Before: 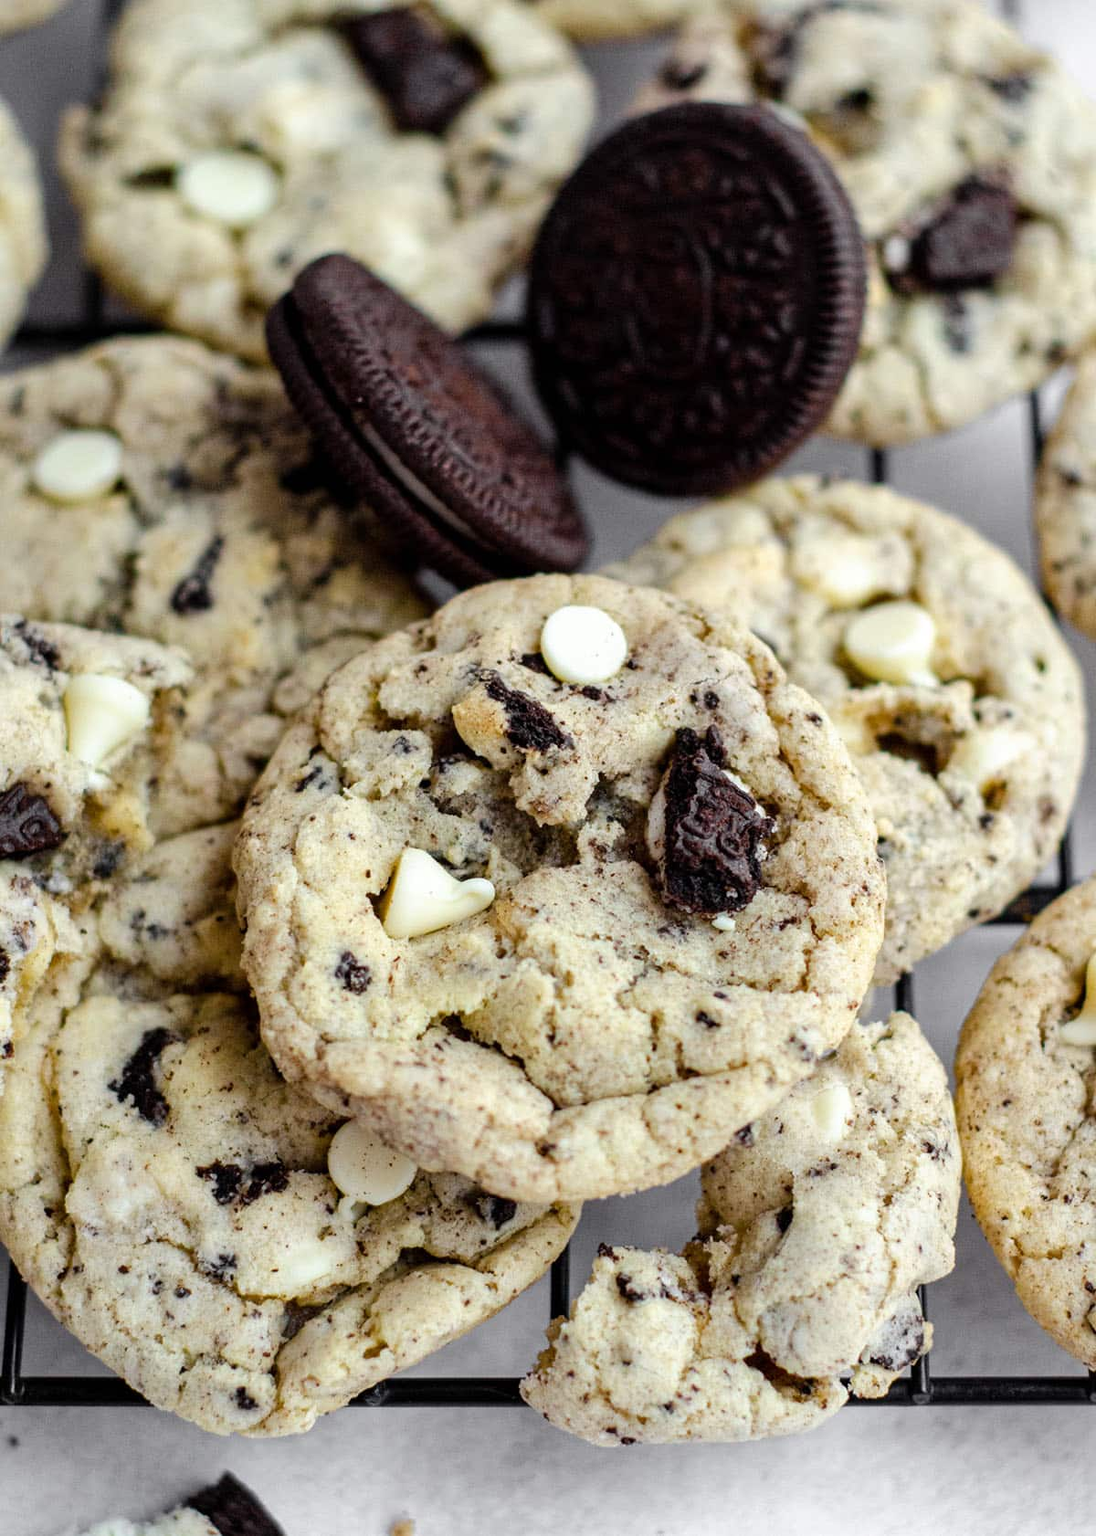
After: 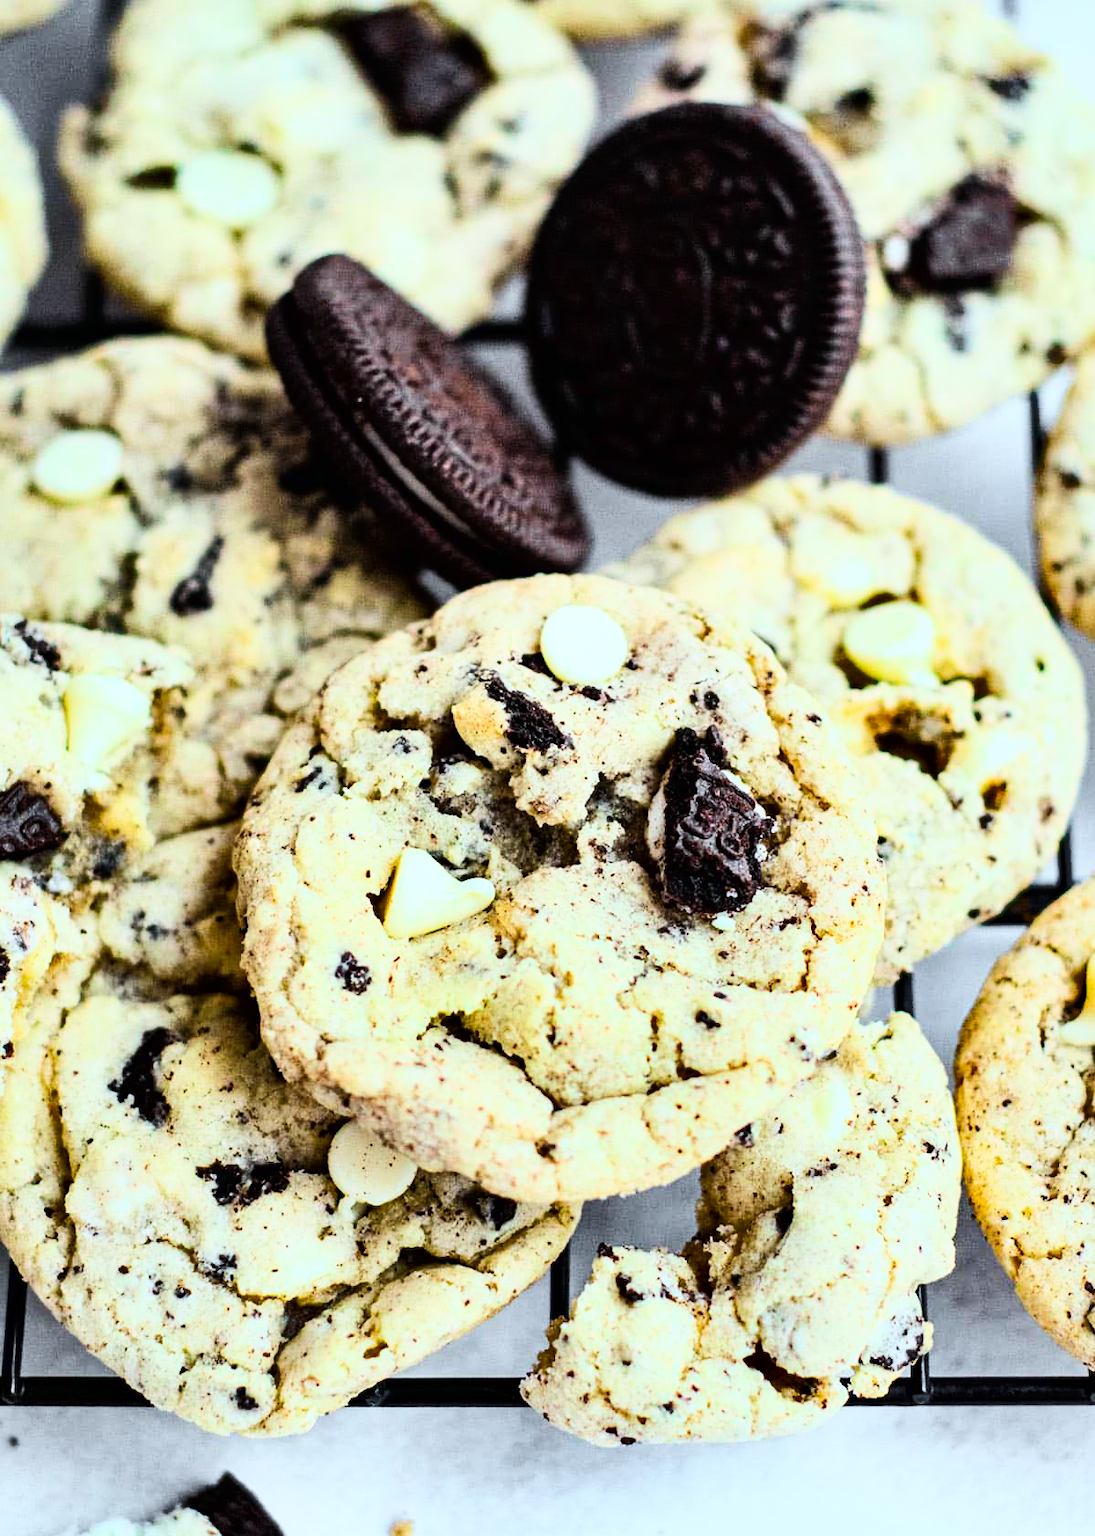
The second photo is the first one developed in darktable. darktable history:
base curve: curves: ch0 [(0, 0) (0.007, 0.004) (0.027, 0.03) (0.046, 0.07) (0.207, 0.54) (0.442, 0.872) (0.673, 0.972) (1, 1)]
shadows and highlights: shadows 43.59, white point adjustment -1.29, highlights color adjustment 77.96%, soften with gaussian
color calibration: illuminant as shot in camera, x 0.36, y 0.362, temperature 4567.17 K
